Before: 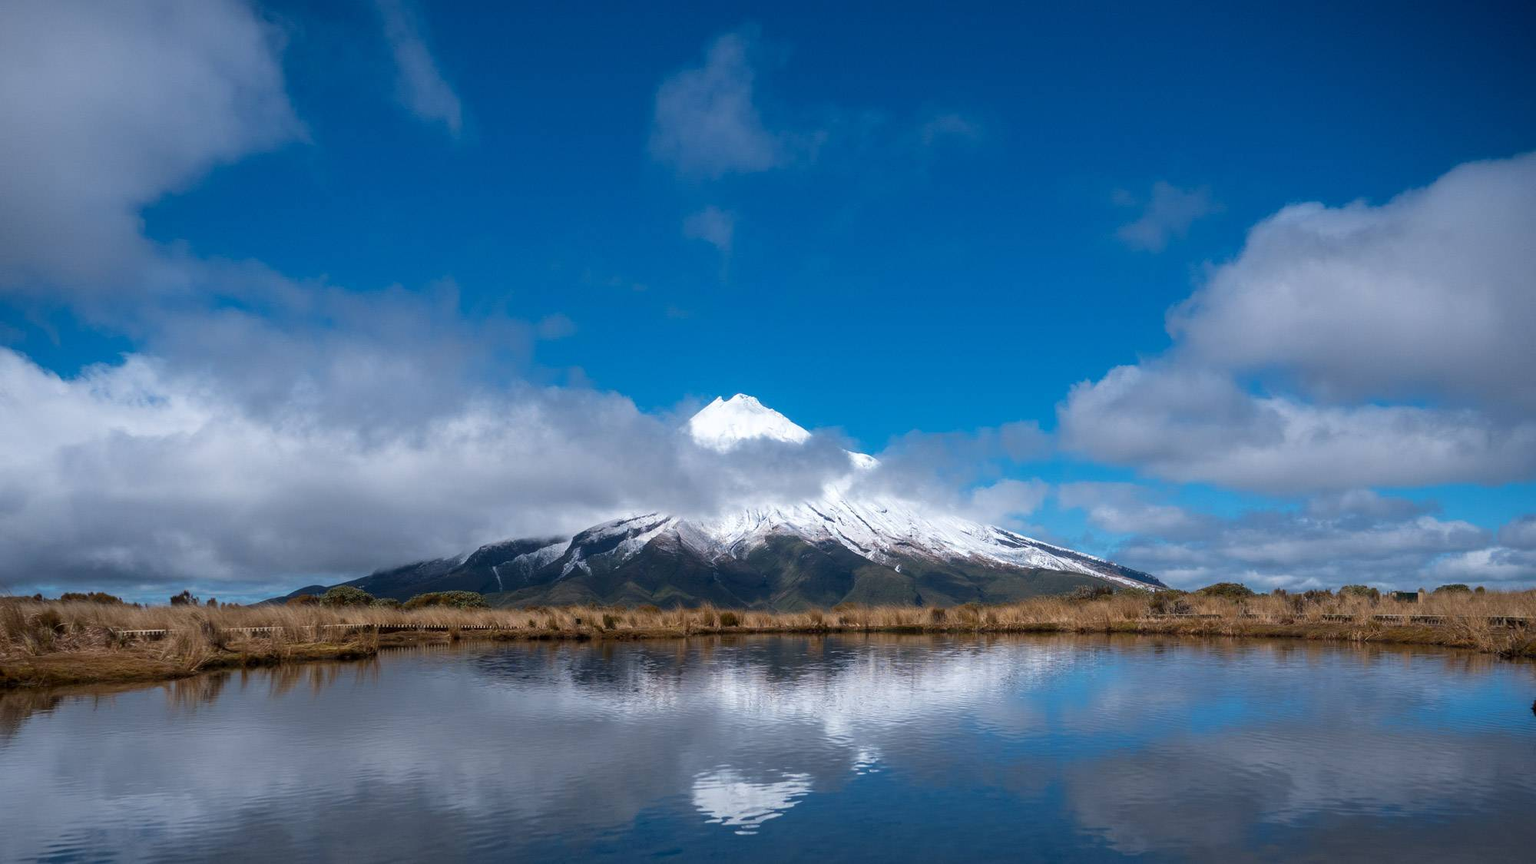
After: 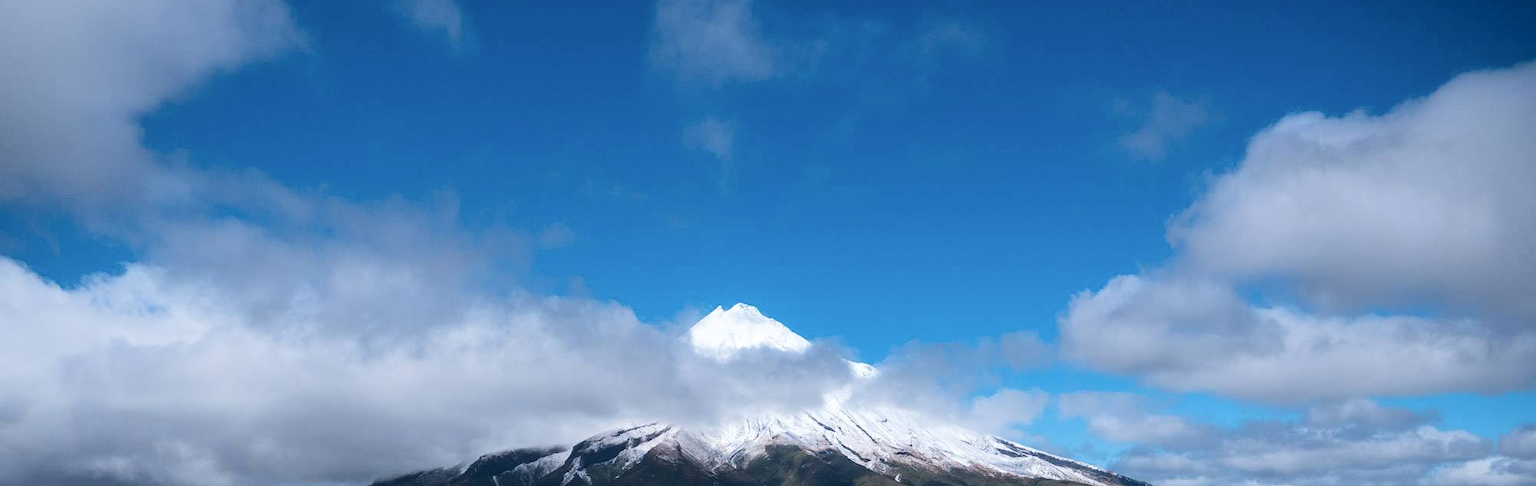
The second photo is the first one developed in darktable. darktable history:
tone curve: curves: ch0 [(0, 0) (0.003, 0.049) (0.011, 0.052) (0.025, 0.061) (0.044, 0.08) (0.069, 0.101) (0.1, 0.119) (0.136, 0.139) (0.177, 0.172) (0.224, 0.222) (0.277, 0.292) (0.335, 0.367) (0.399, 0.444) (0.468, 0.538) (0.543, 0.623) (0.623, 0.713) (0.709, 0.784) (0.801, 0.844) (0.898, 0.916) (1, 1)], color space Lab, independent channels, preserve colors none
crop and rotate: top 10.513%, bottom 33.057%
